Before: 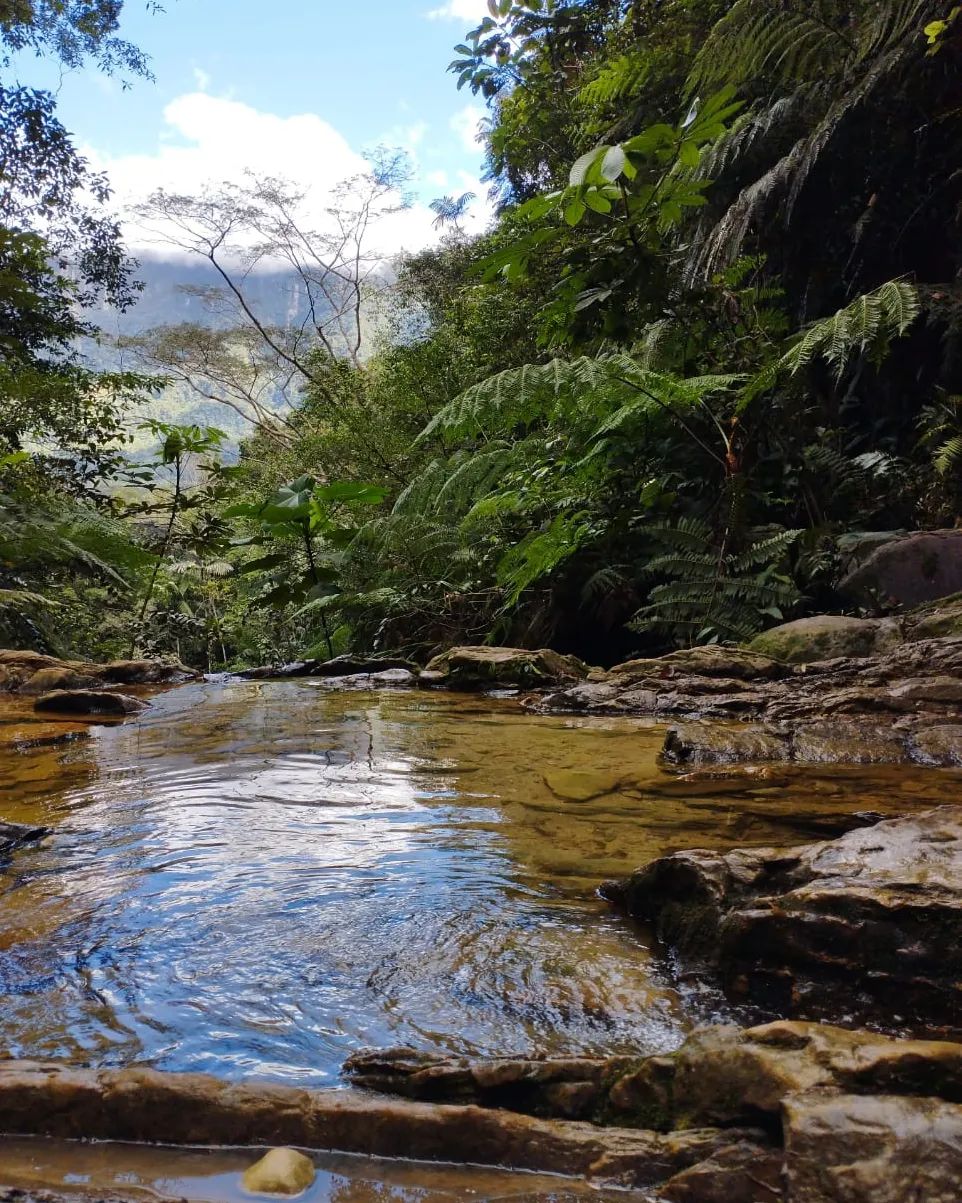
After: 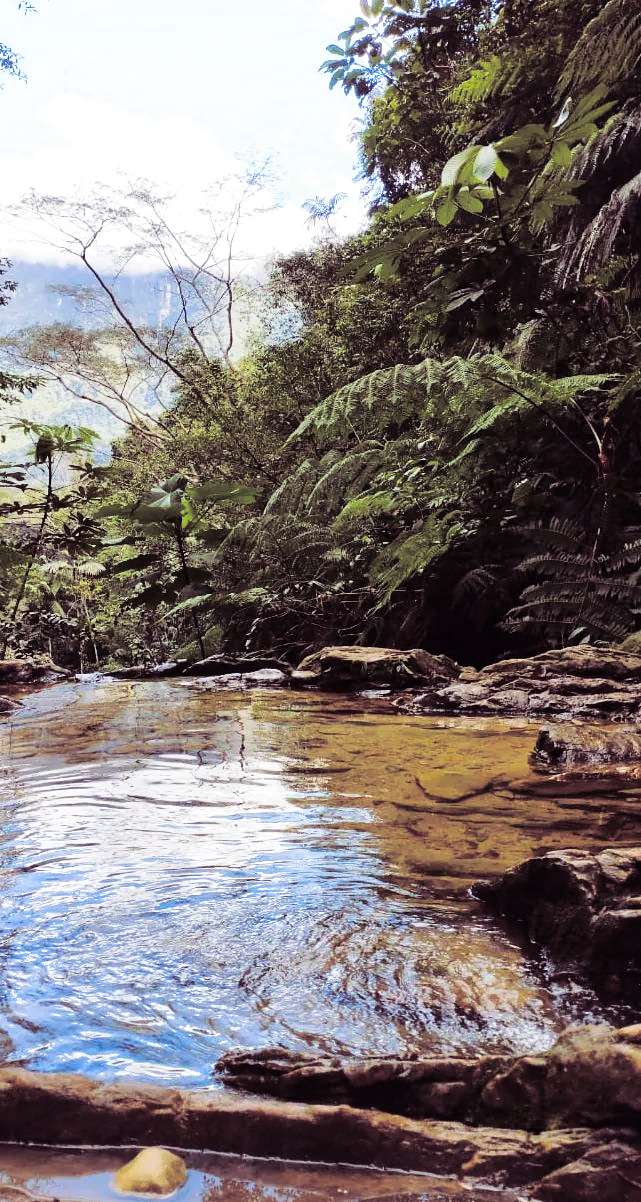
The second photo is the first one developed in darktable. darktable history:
crop and rotate: left 13.409%, right 19.924%
split-toning: shadows › hue 316.8°, shadows › saturation 0.47, highlights › hue 201.6°, highlights › saturation 0, balance -41.97, compress 28.01%
base curve: curves: ch0 [(0, 0) (0.028, 0.03) (0.121, 0.232) (0.46, 0.748) (0.859, 0.968) (1, 1)]
